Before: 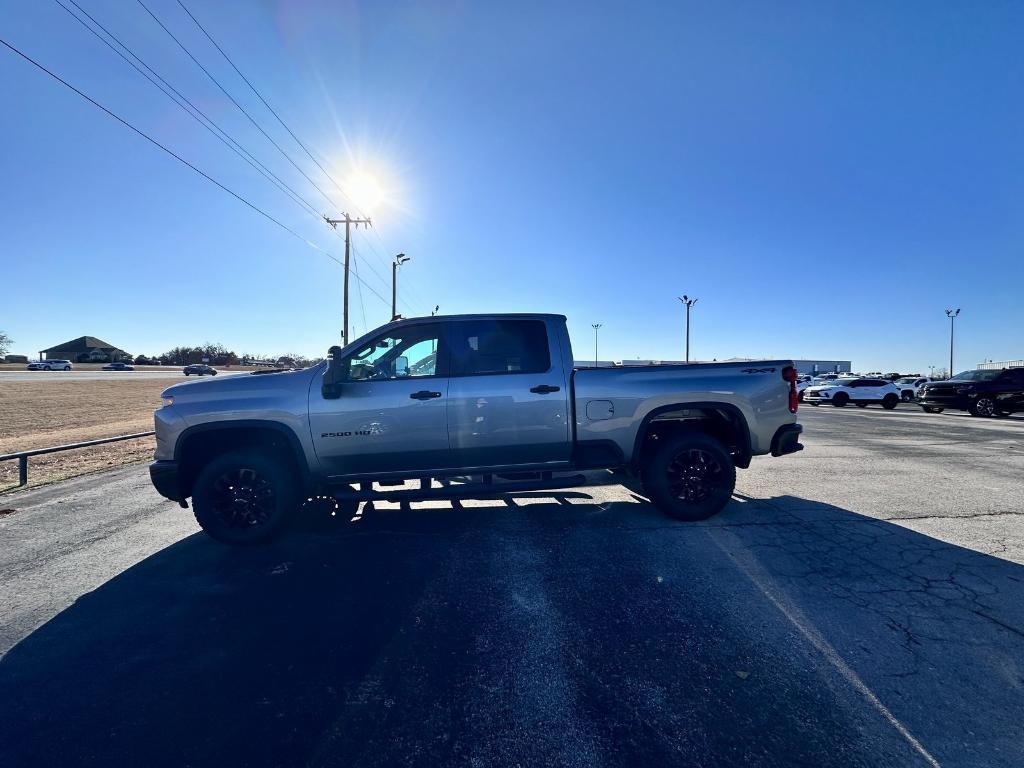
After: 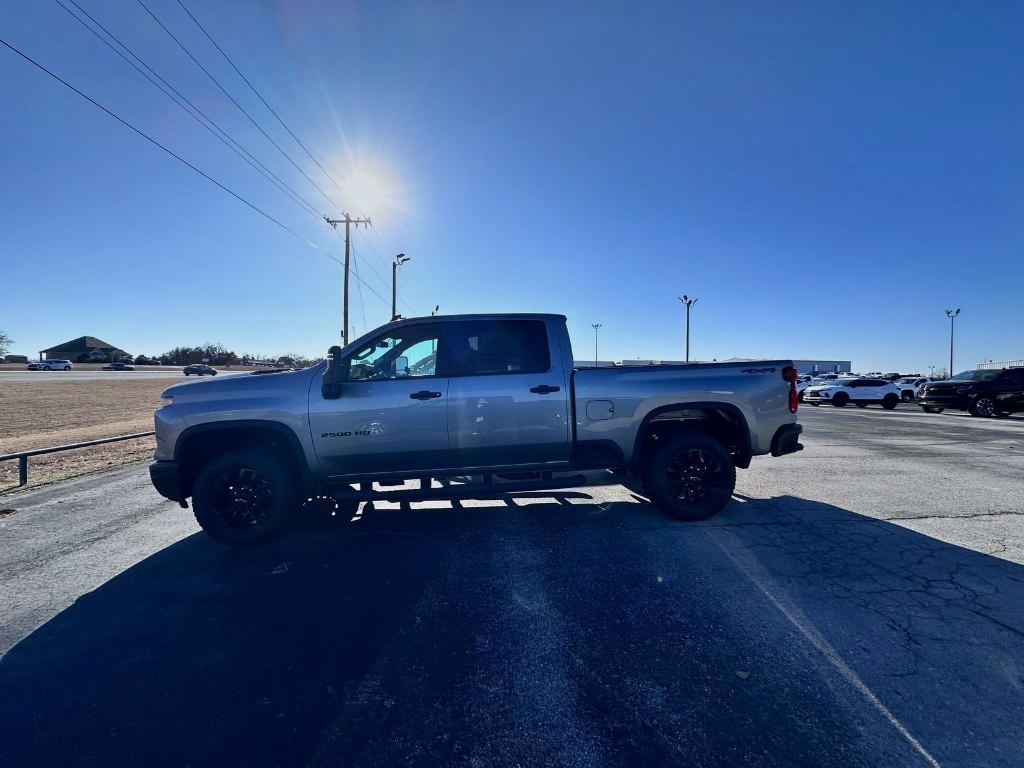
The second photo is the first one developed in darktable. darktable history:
white balance: red 0.976, blue 1.04
graduated density: on, module defaults
